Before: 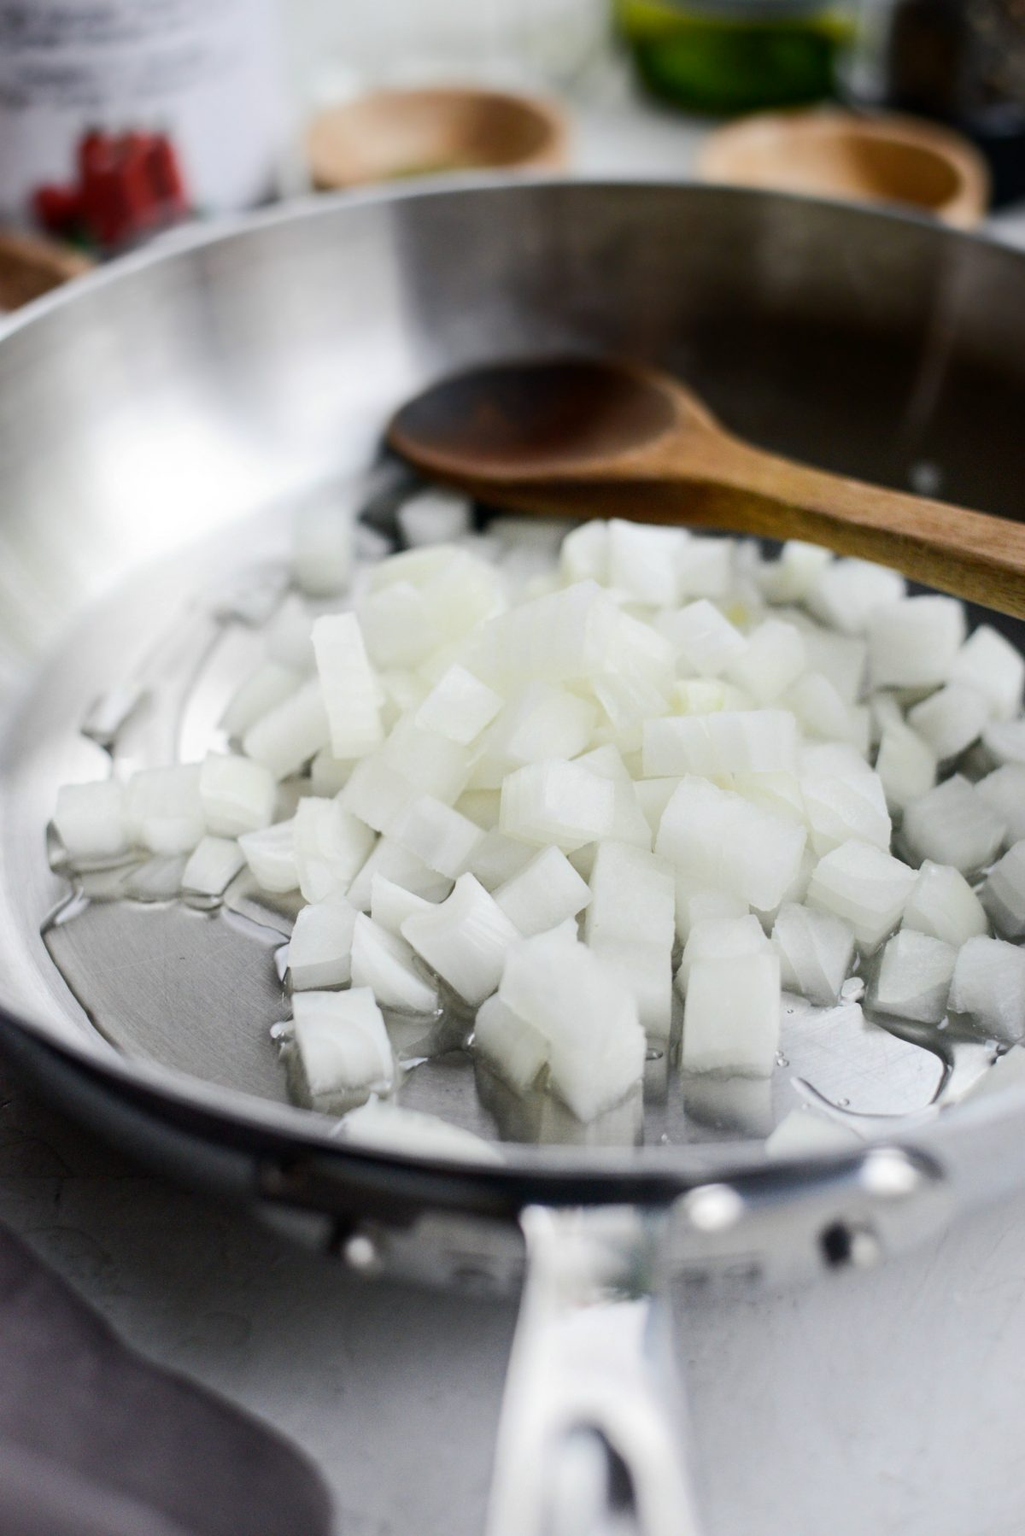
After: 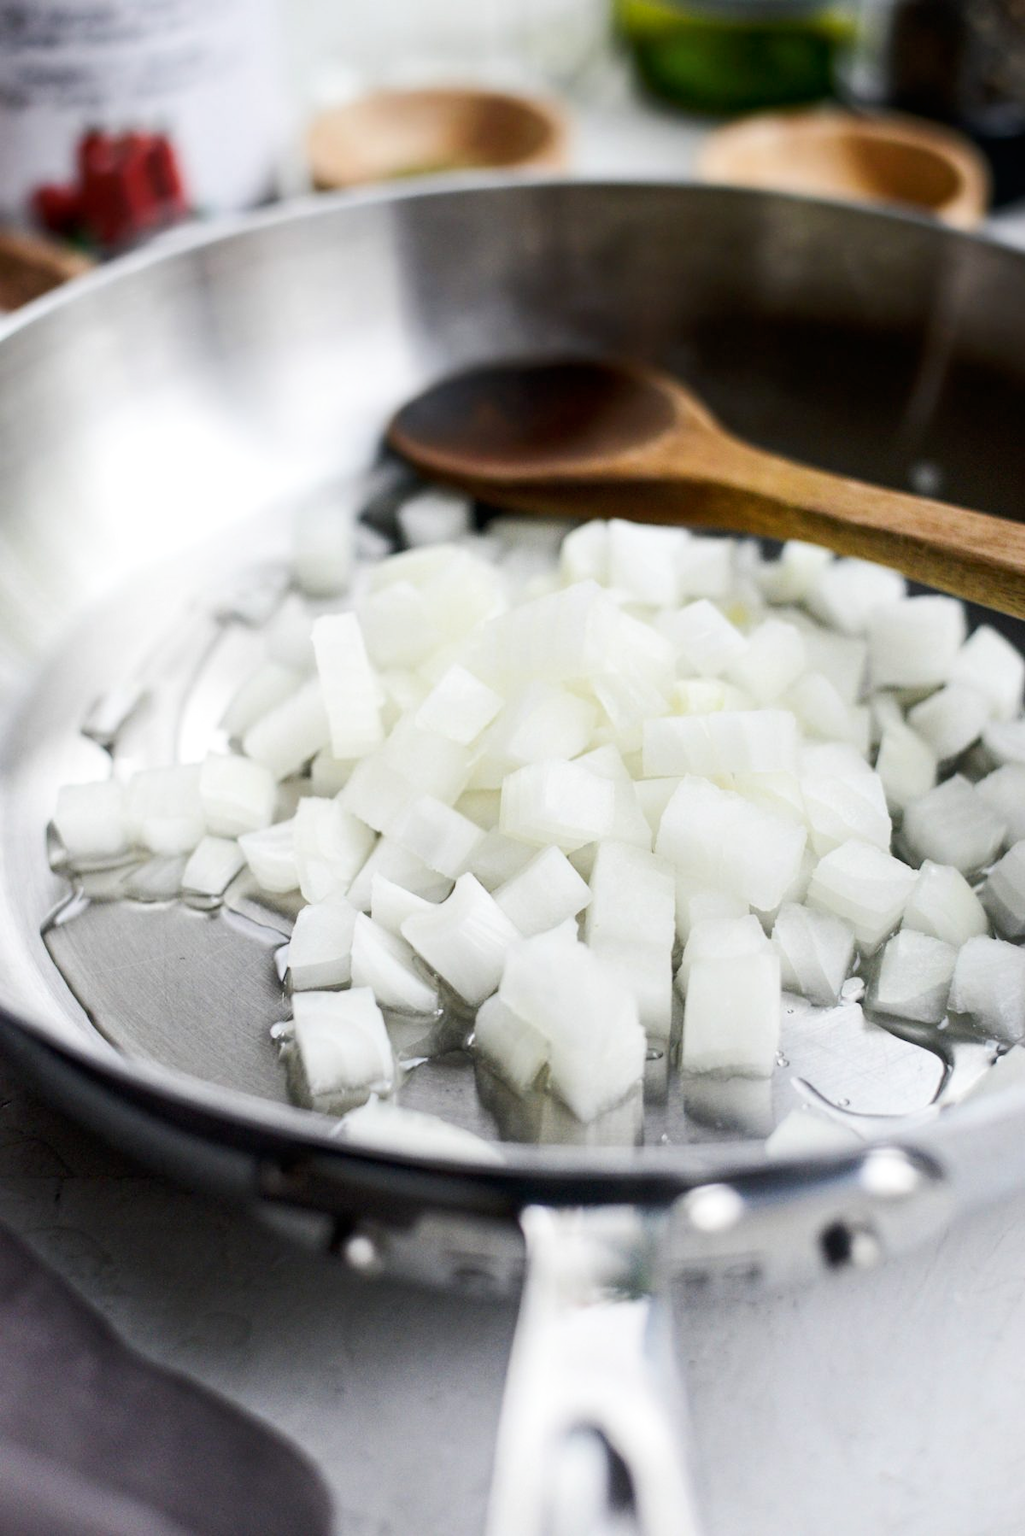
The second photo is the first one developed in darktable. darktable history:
tone curve: curves: ch0 [(0, 0) (0.003, 0.019) (0.011, 0.022) (0.025, 0.03) (0.044, 0.049) (0.069, 0.08) (0.1, 0.111) (0.136, 0.144) (0.177, 0.189) (0.224, 0.23) (0.277, 0.285) (0.335, 0.356) (0.399, 0.428) (0.468, 0.511) (0.543, 0.597) (0.623, 0.682) (0.709, 0.773) (0.801, 0.865) (0.898, 0.945) (1, 1)], preserve colors none
local contrast: highlights 100%, shadows 100%, detail 120%, midtone range 0.2
